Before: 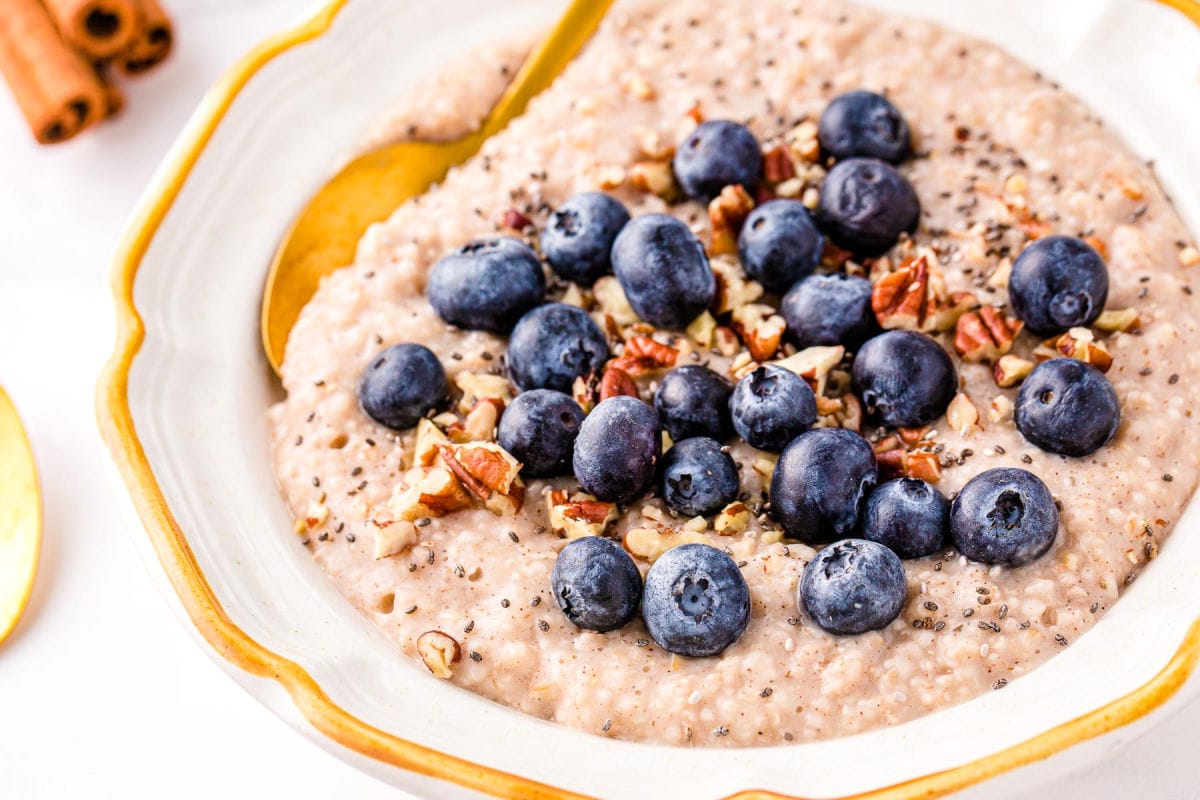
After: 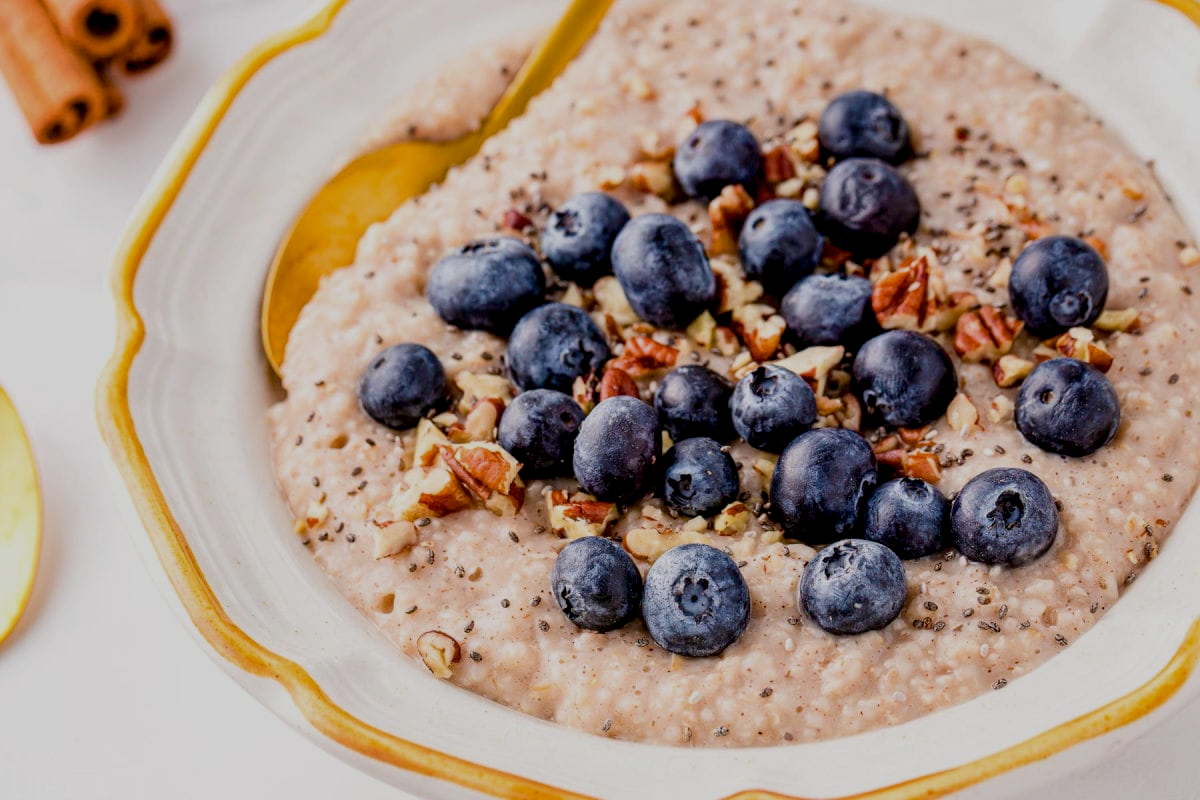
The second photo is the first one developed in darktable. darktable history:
exposure: black level correction 0.009, exposure -0.666 EV, compensate exposure bias true, compensate highlight preservation false
